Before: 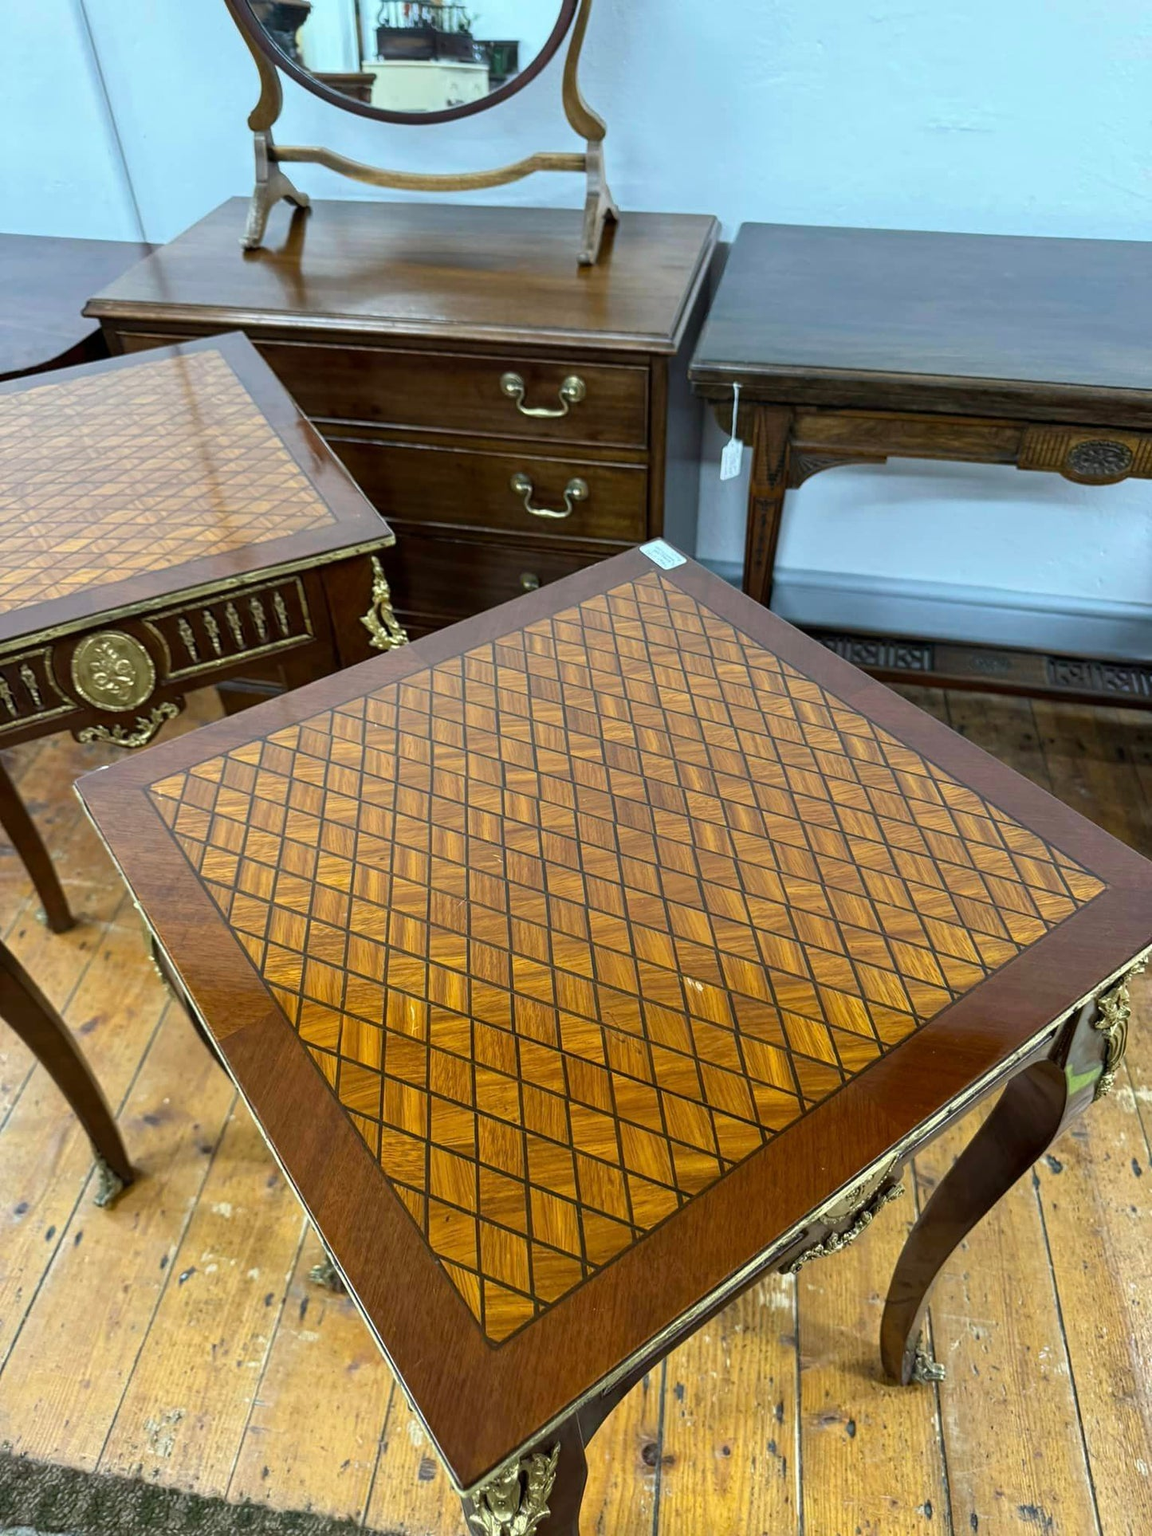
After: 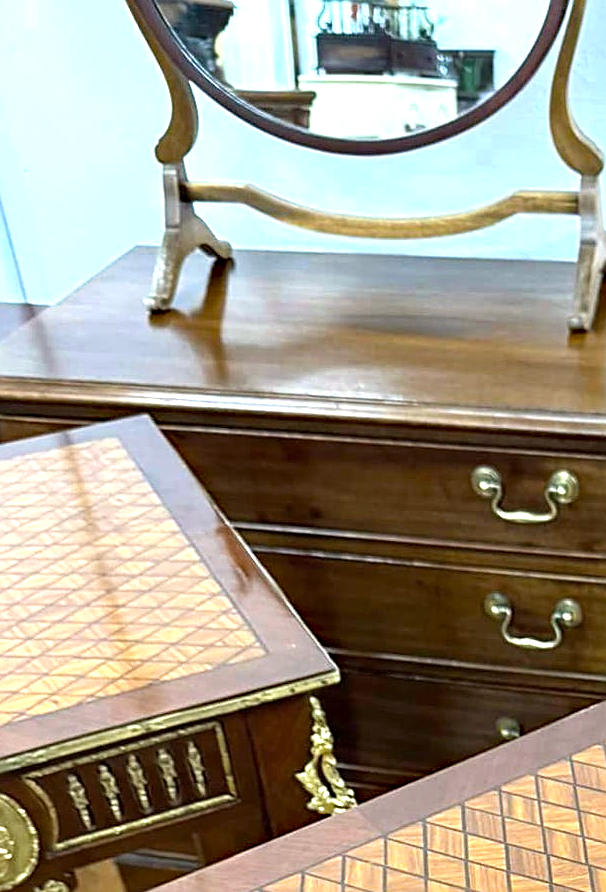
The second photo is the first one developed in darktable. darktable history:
haze removal: compatibility mode true, adaptive false
sharpen: on, module defaults
crop and rotate: left 10.817%, top 0.062%, right 47.194%, bottom 53.626%
exposure: exposure 1 EV, compensate highlight preservation false
